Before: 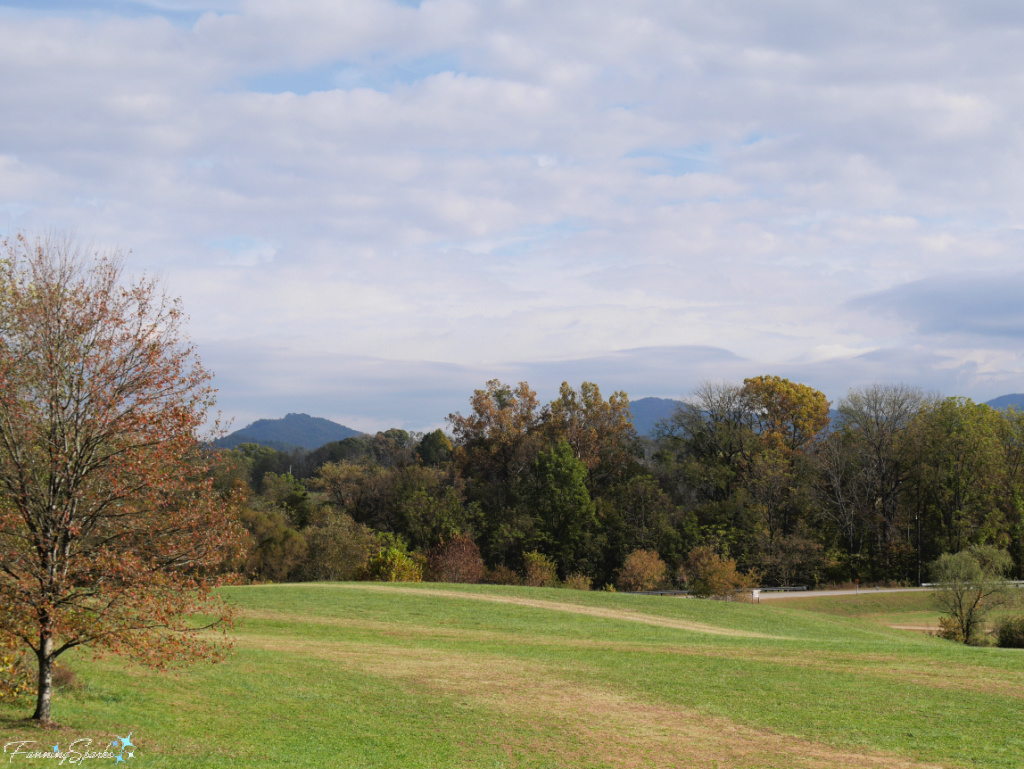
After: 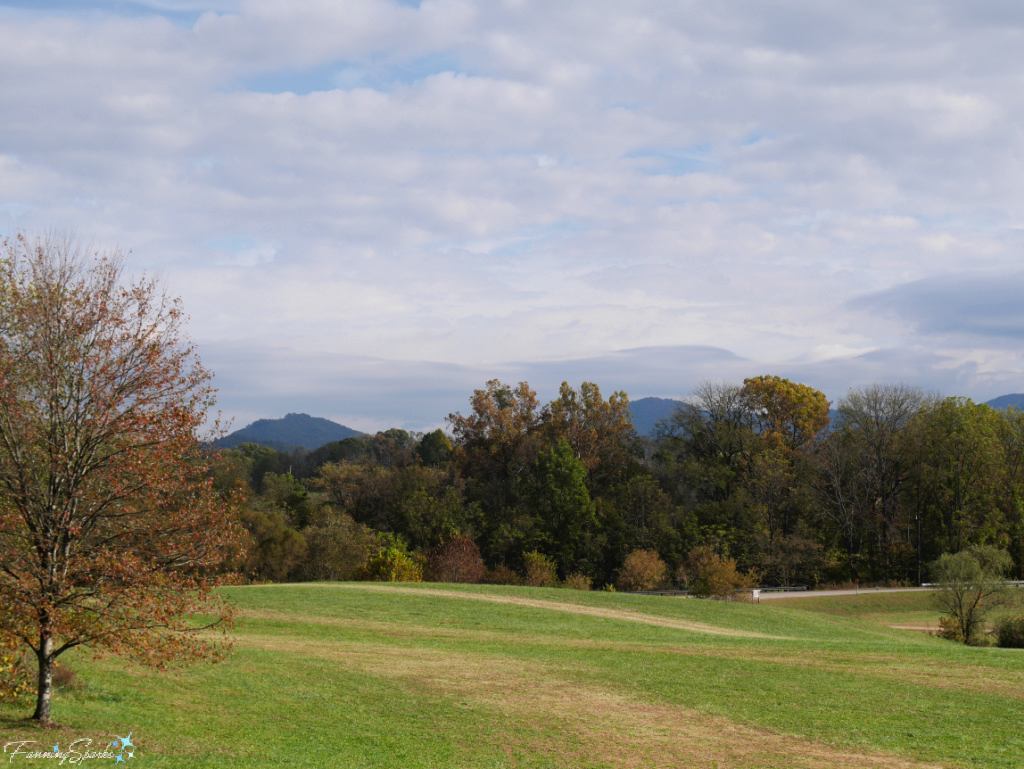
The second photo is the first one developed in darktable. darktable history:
tone curve: curves: ch0 [(0, 0) (0.405, 0.351) (1, 1)], color space Lab, independent channels, preserve colors none
